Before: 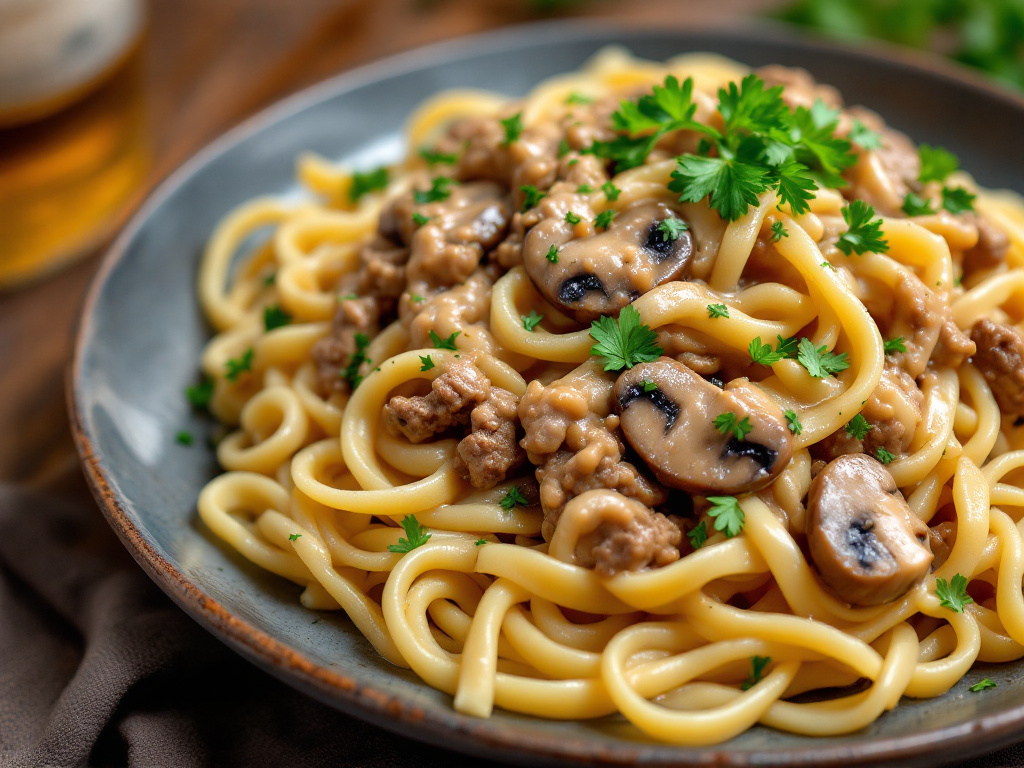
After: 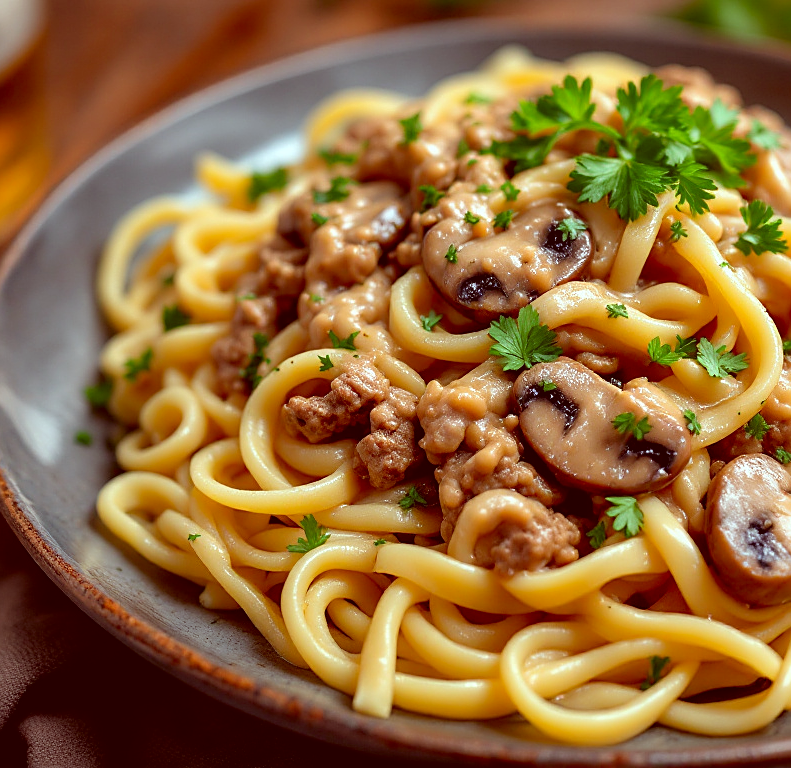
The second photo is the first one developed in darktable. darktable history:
crop: left 9.883%, right 12.853%
color correction: highlights a* -7.22, highlights b* -0.201, shadows a* 20.2, shadows b* 11.77
sharpen: on, module defaults
levels: levels [0, 0.492, 0.984]
